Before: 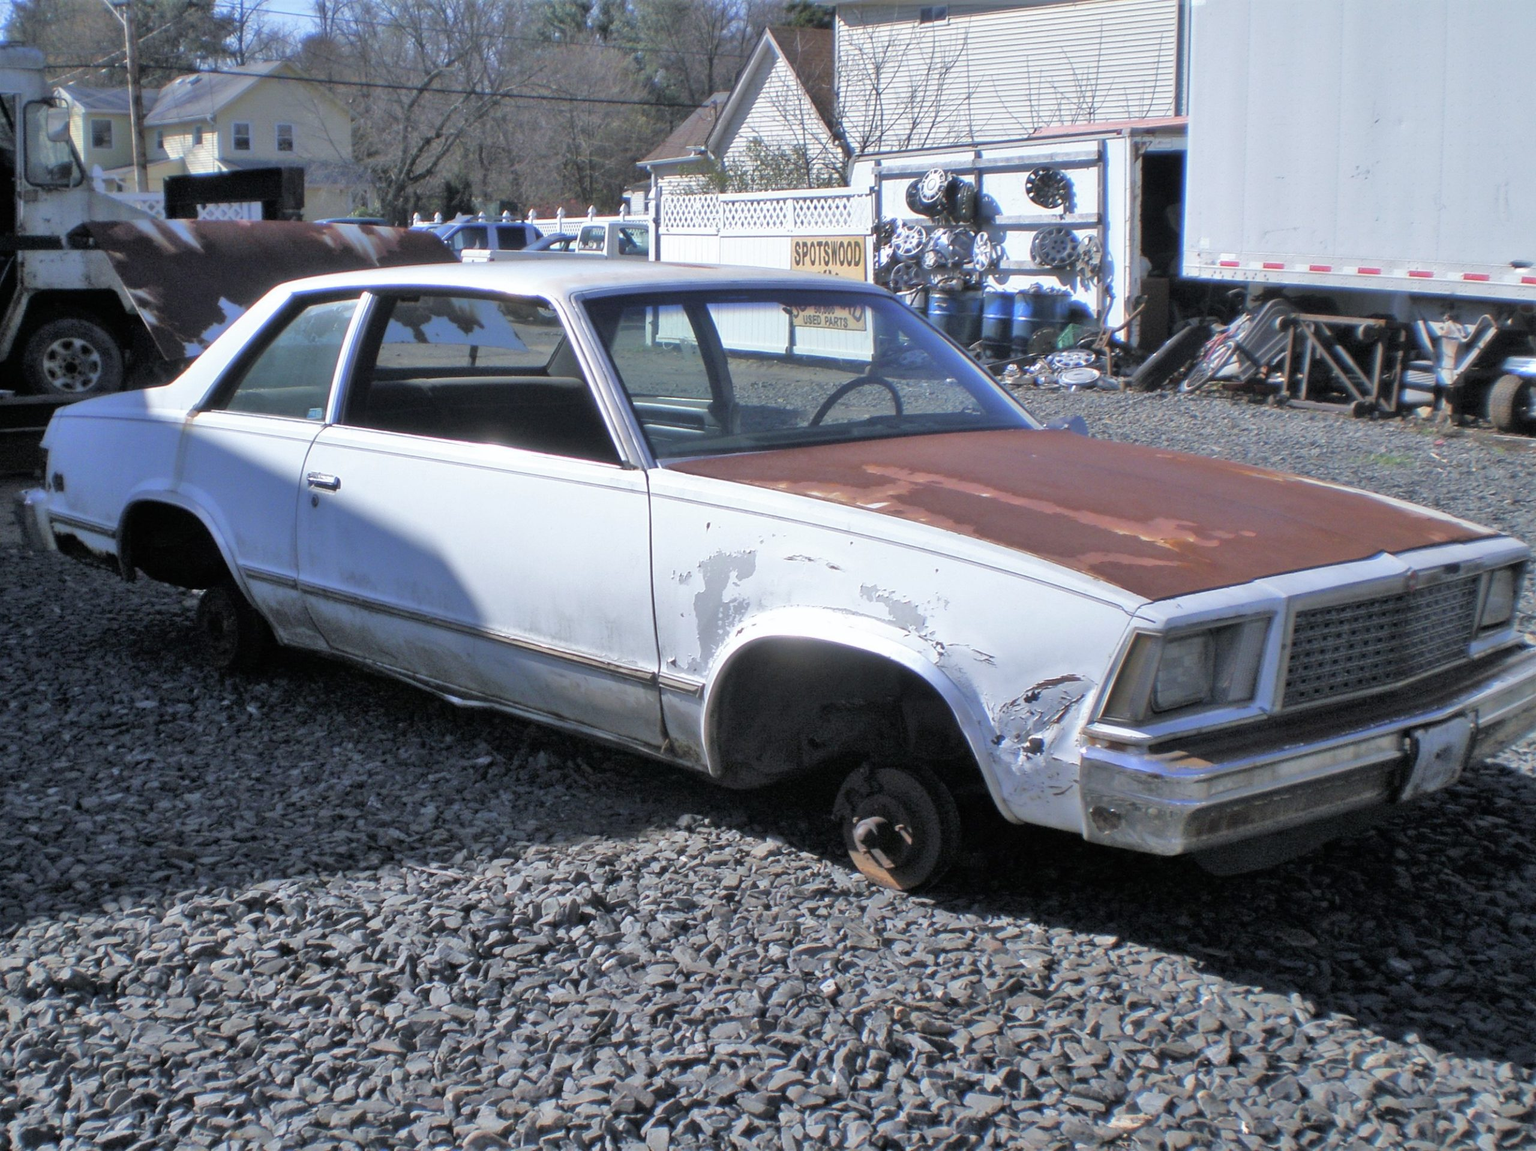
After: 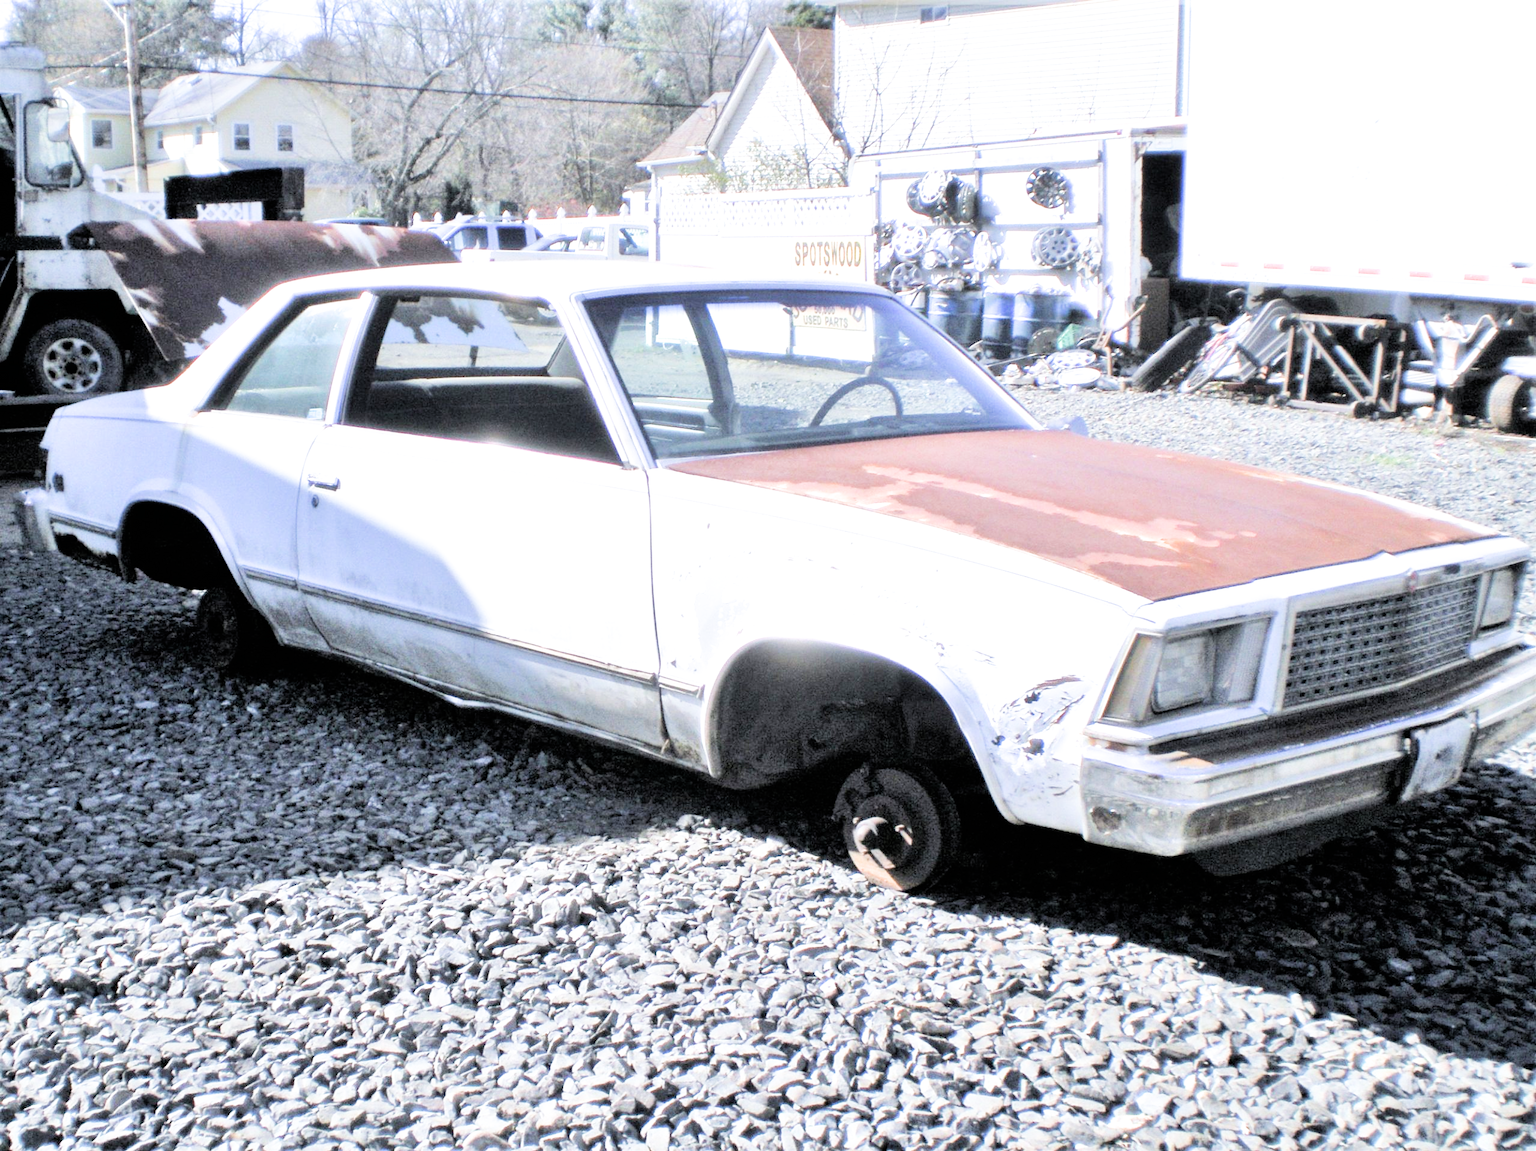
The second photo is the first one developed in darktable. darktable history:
filmic rgb: black relative exposure -5 EV, white relative exposure 3.5 EV, hardness 3.19, contrast 1.3, highlights saturation mix -50%
exposure: black level correction 0, exposure 1.975 EV, compensate exposure bias true, compensate highlight preservation false
